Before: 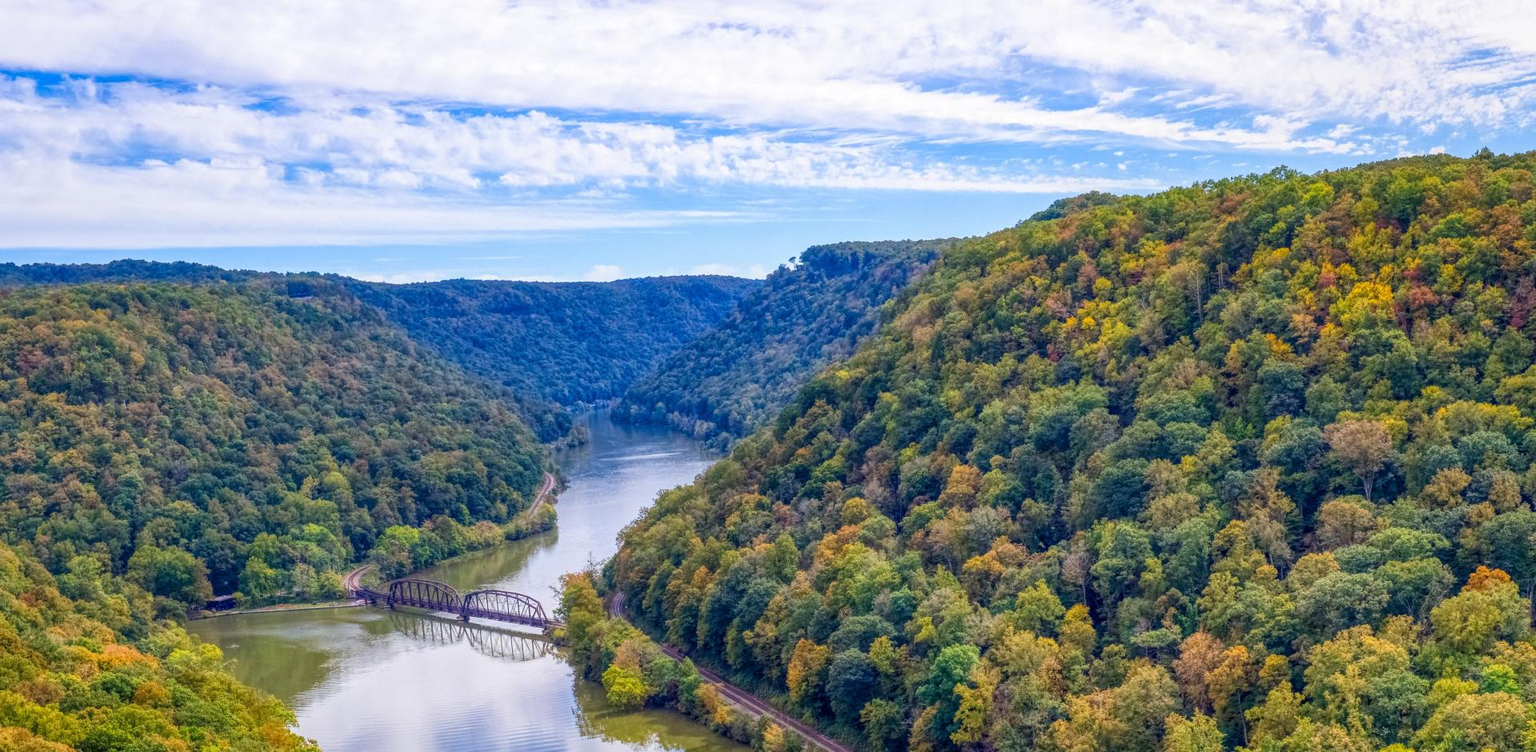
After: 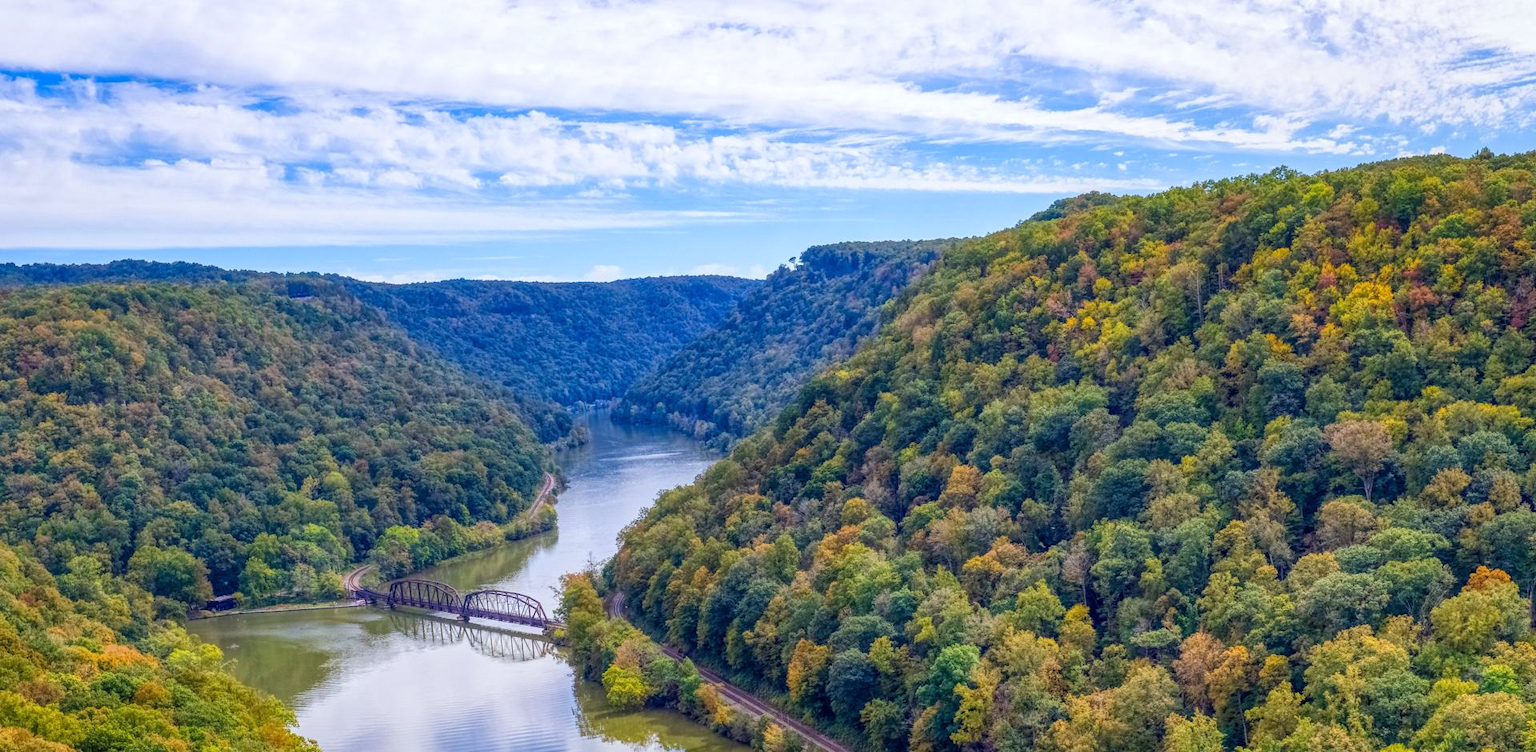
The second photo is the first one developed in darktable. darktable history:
white balance: red 0.982, blue 1.018
color balance: contrast fulcrum 17.78%
